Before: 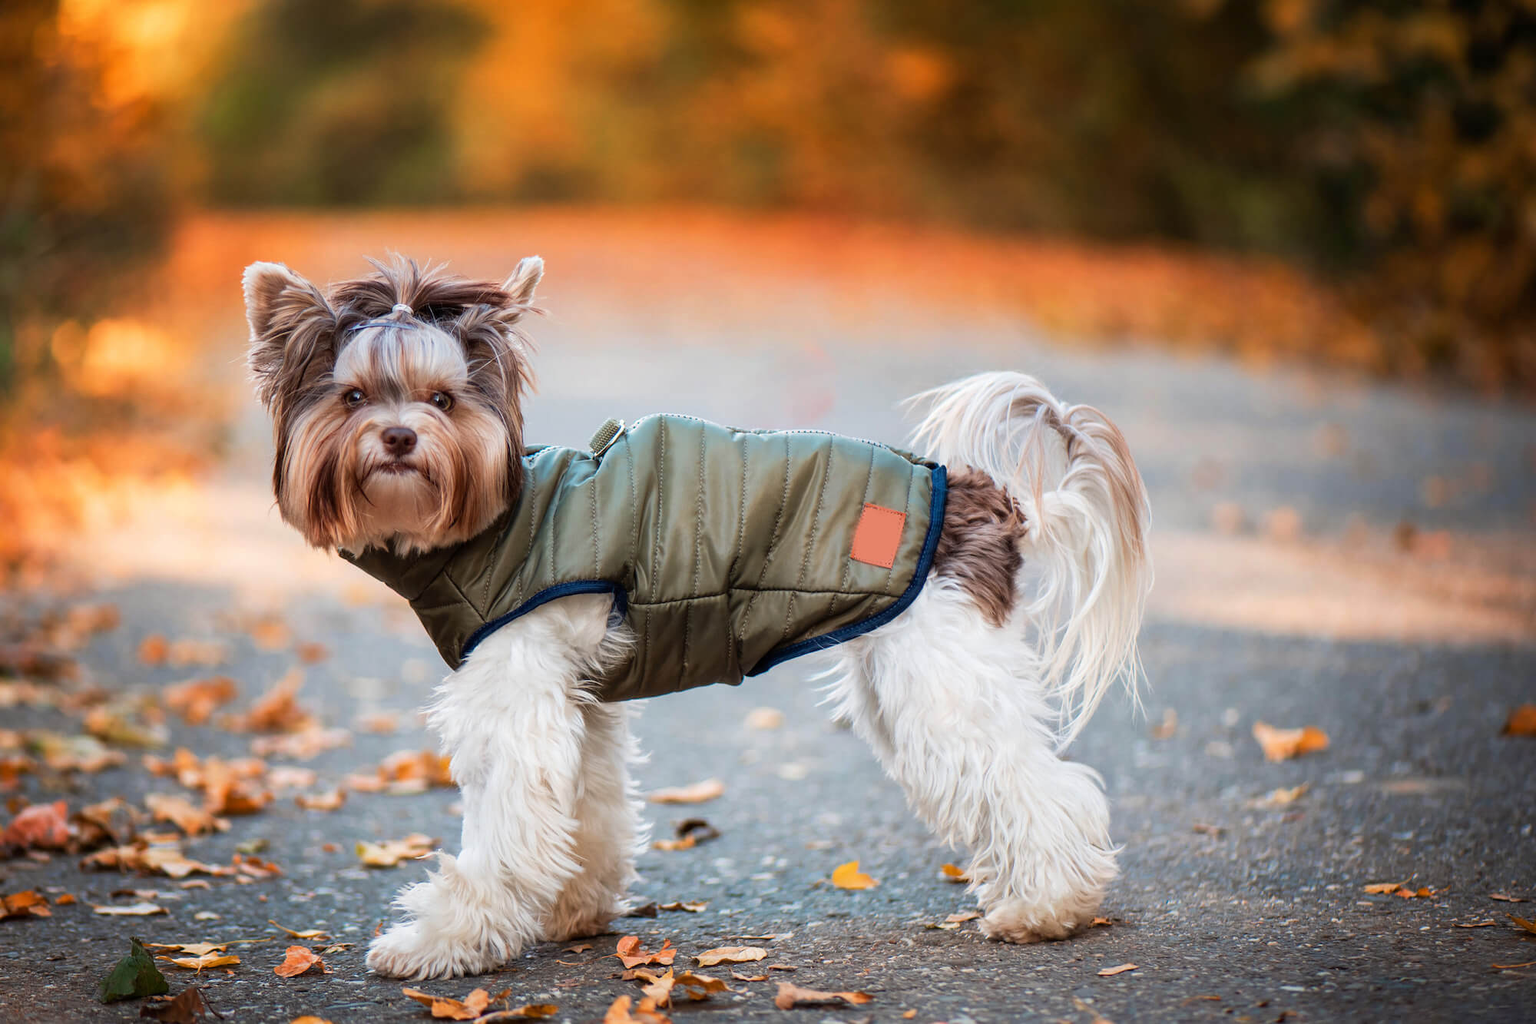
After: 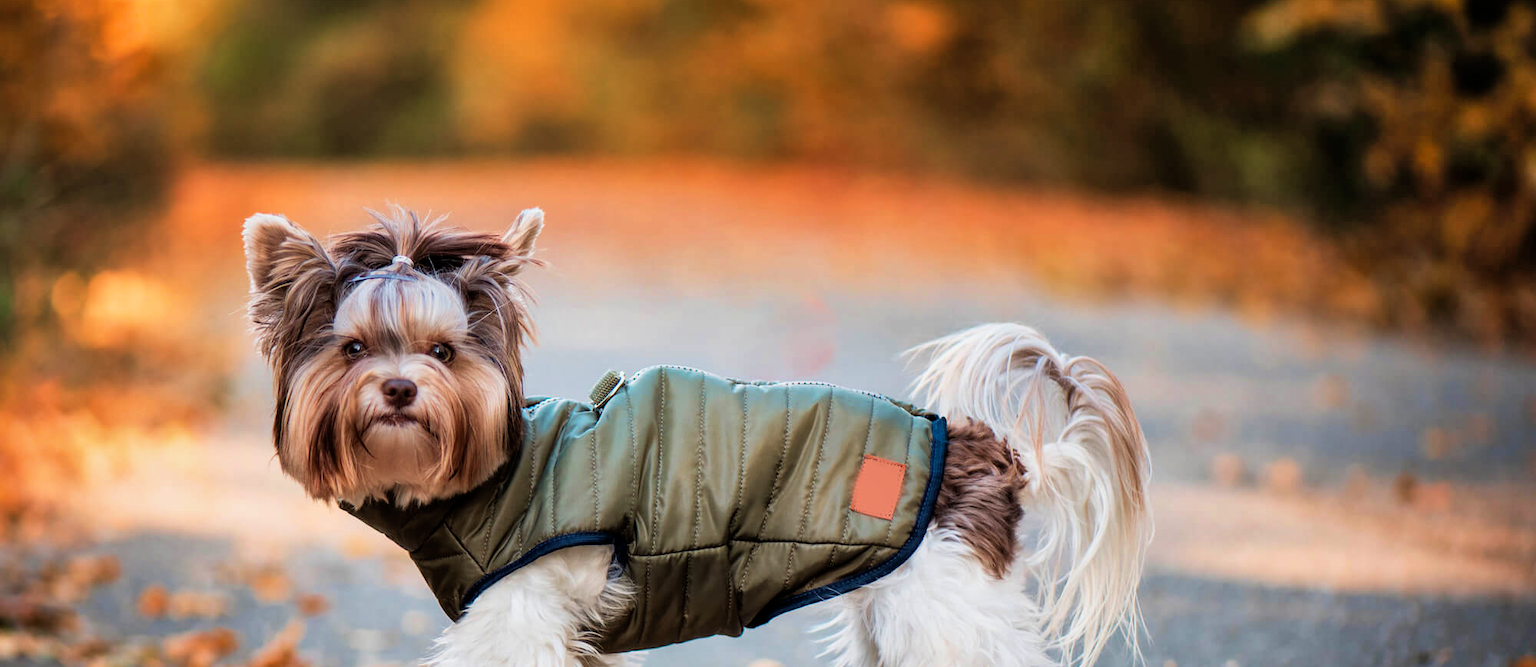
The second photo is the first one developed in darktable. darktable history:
crop and rotate: top 4.788%, bottom 29.974%
filmic rgb: black relative exposure -12.77 EV, white relative exposure 2.81 EV, target black luminance 0%, hardness 8.56, latitude 70.07%, contrast 1.134, shadows ↔ highlights balance -0.726%
shadows and highlights: soften with gaussian
velvia: on, module defaults
